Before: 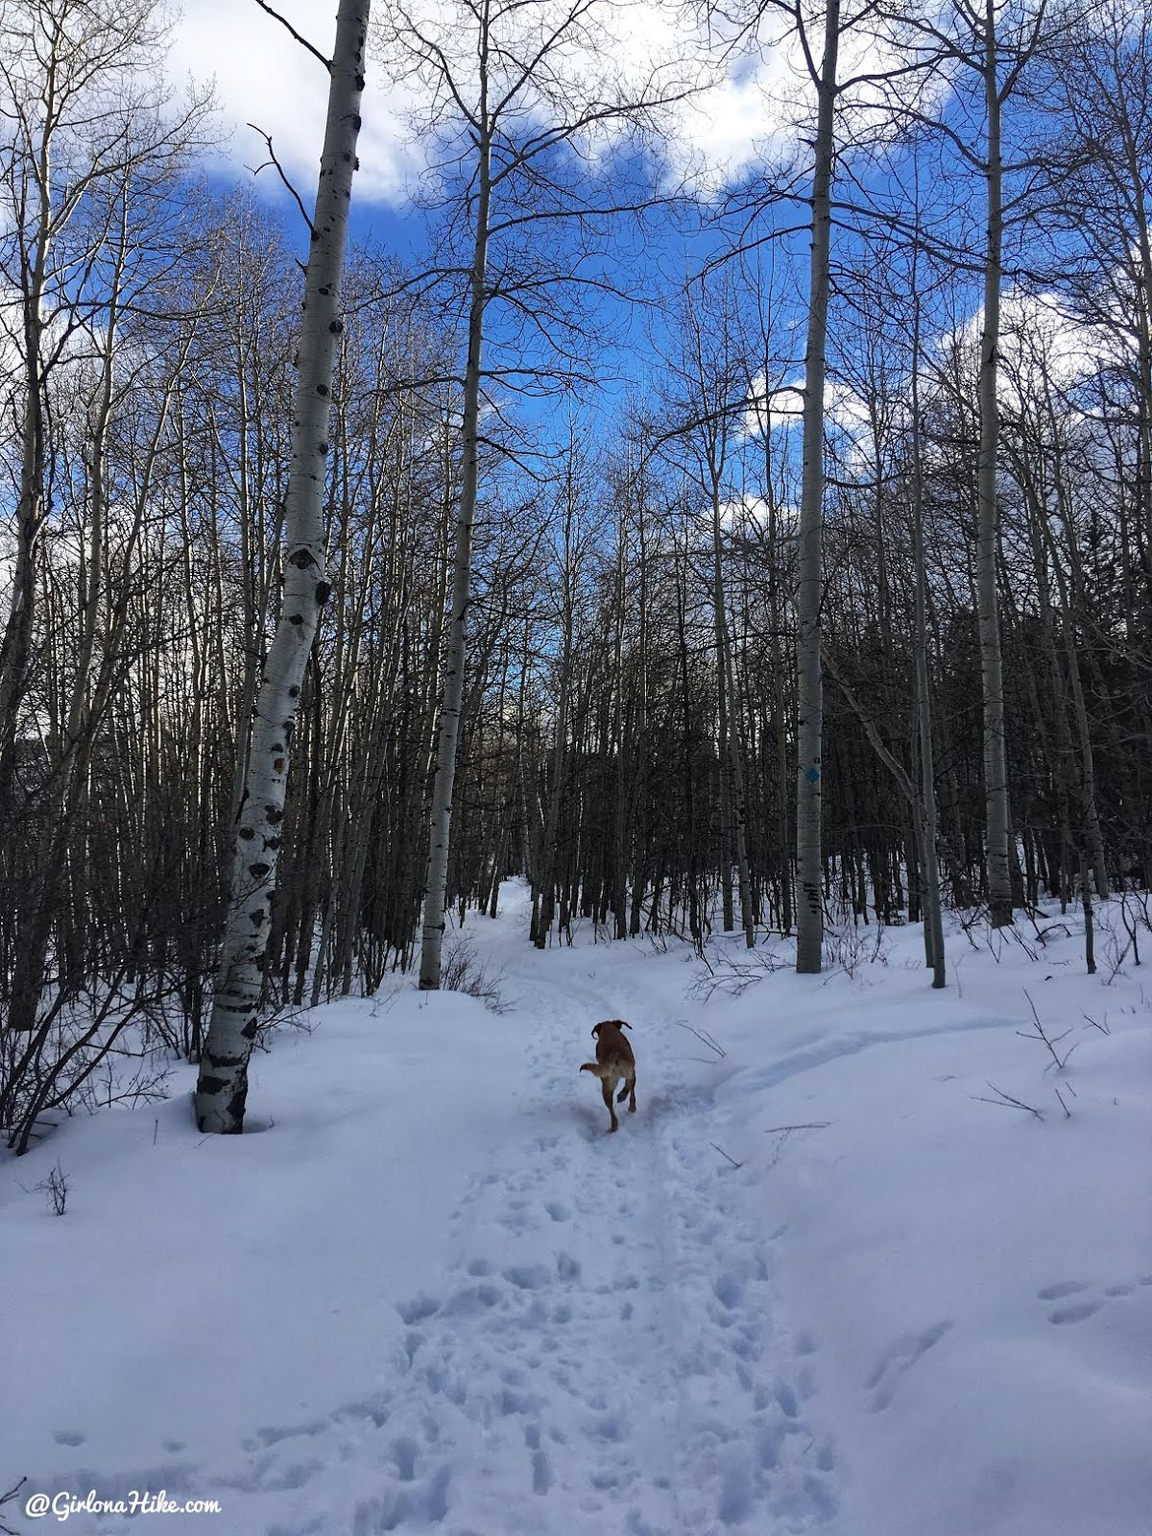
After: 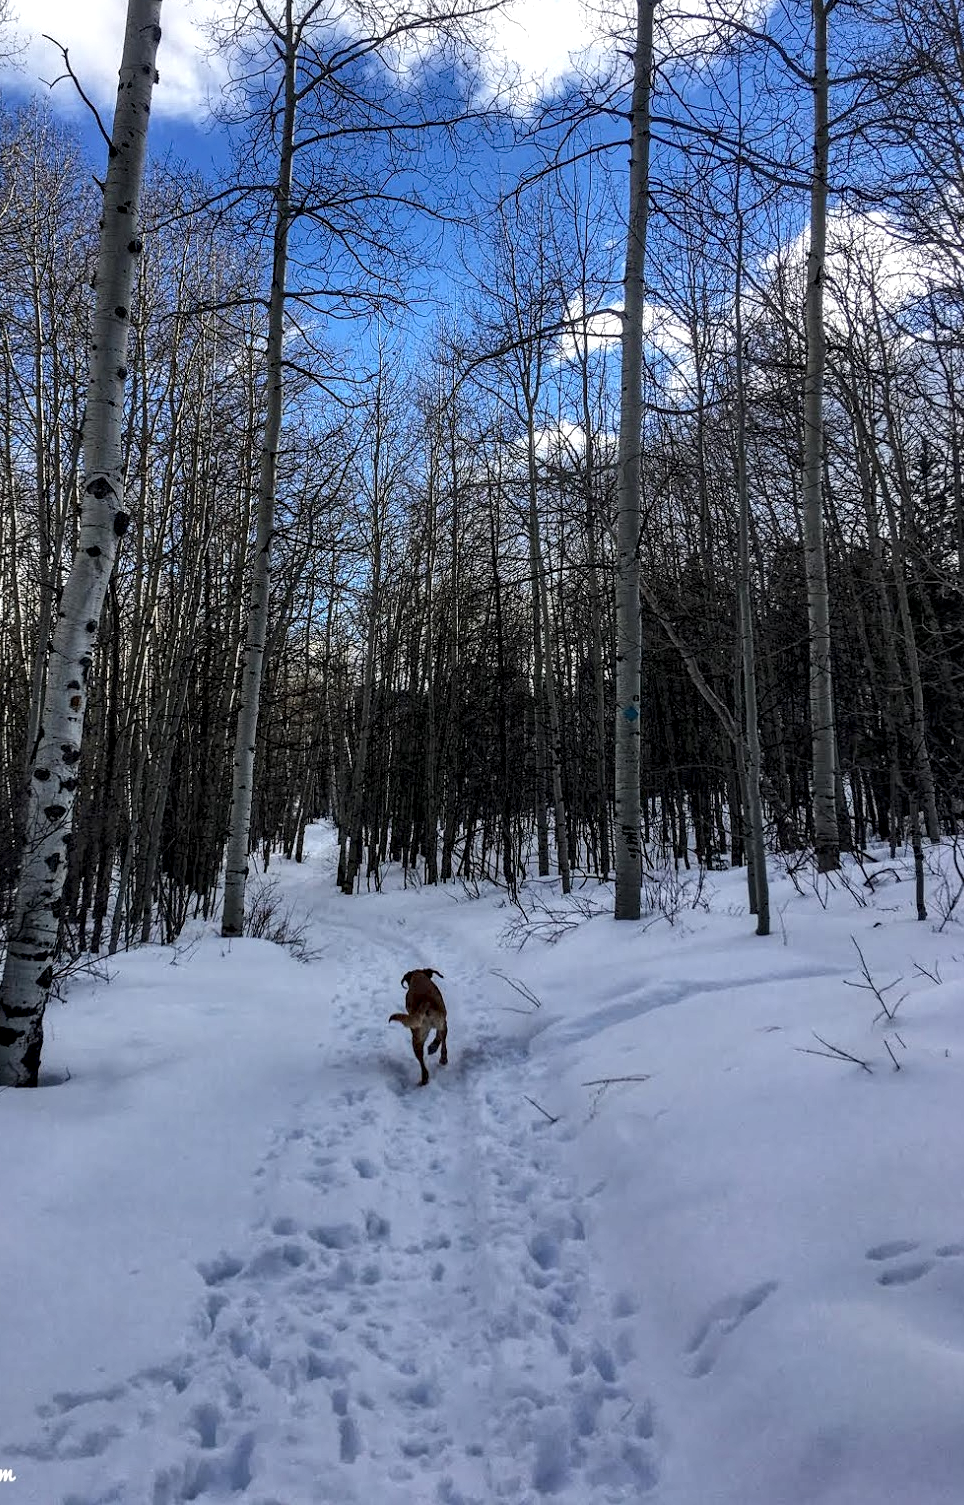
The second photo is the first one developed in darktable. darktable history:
contrast equalizer: octaves 7, y [[0.5, 0.5, 0.468, 0.5, 0.5, 0.5], [0.5 ×6], [0.5 ×6], [0 ×6], [0 ×6]]
local contrast: highlights 60%, shadows 59%, detail 160%
crop and rotate: left 17.946%, top 5.891%, right 1.678%
